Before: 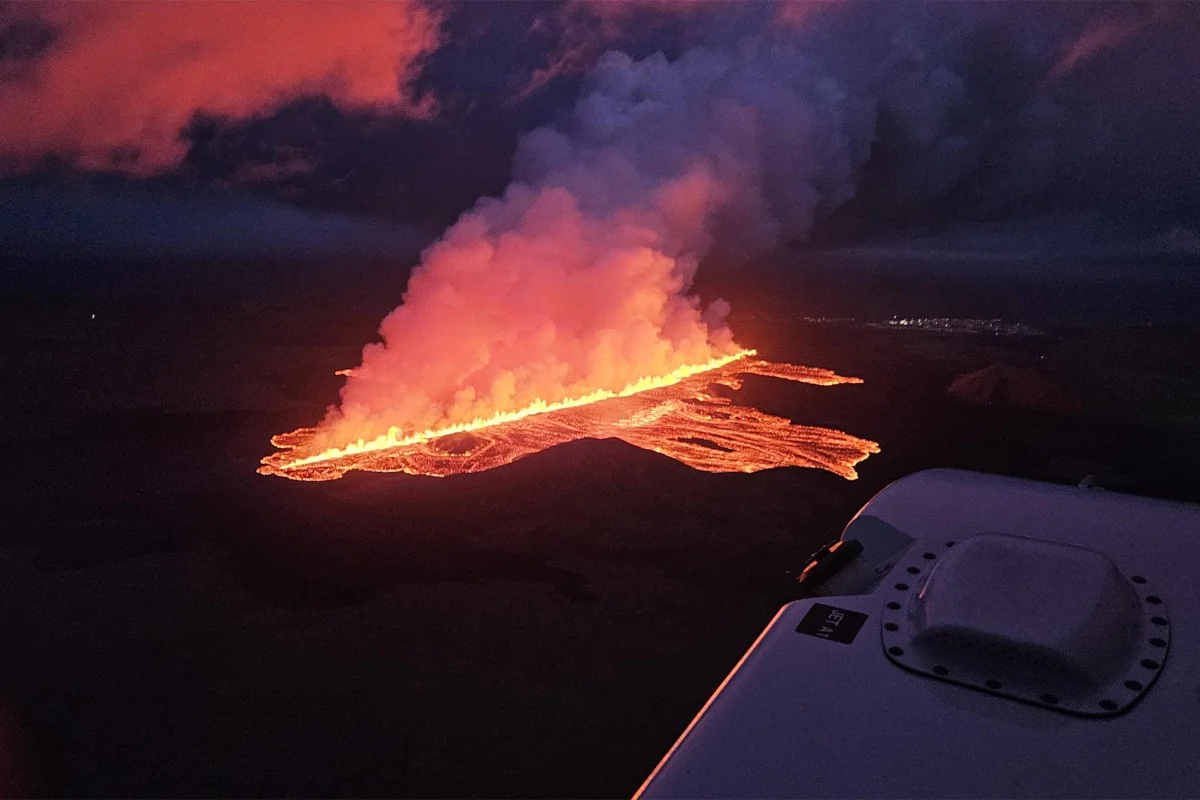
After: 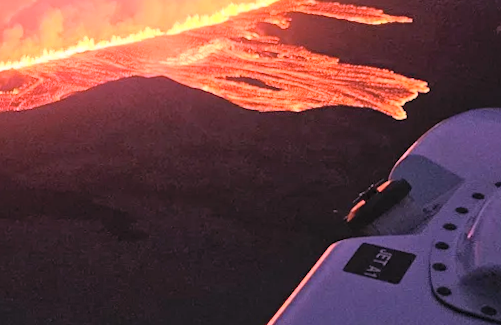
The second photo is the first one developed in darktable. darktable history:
crop: left 37.221%, top 45.169%, right 20.63%, bottom 13.777%
rotate and perspective: rotation 0.192°, lens shift (horizontal) -0.015, crop left 0.005, crop right 0.996, crop top 0.006, crop bottom 0.99
white balance: red 1.066, blue 1.119
contrast brightness saturation: contrast 0.1, brightness 0.3, saturation 0.14
